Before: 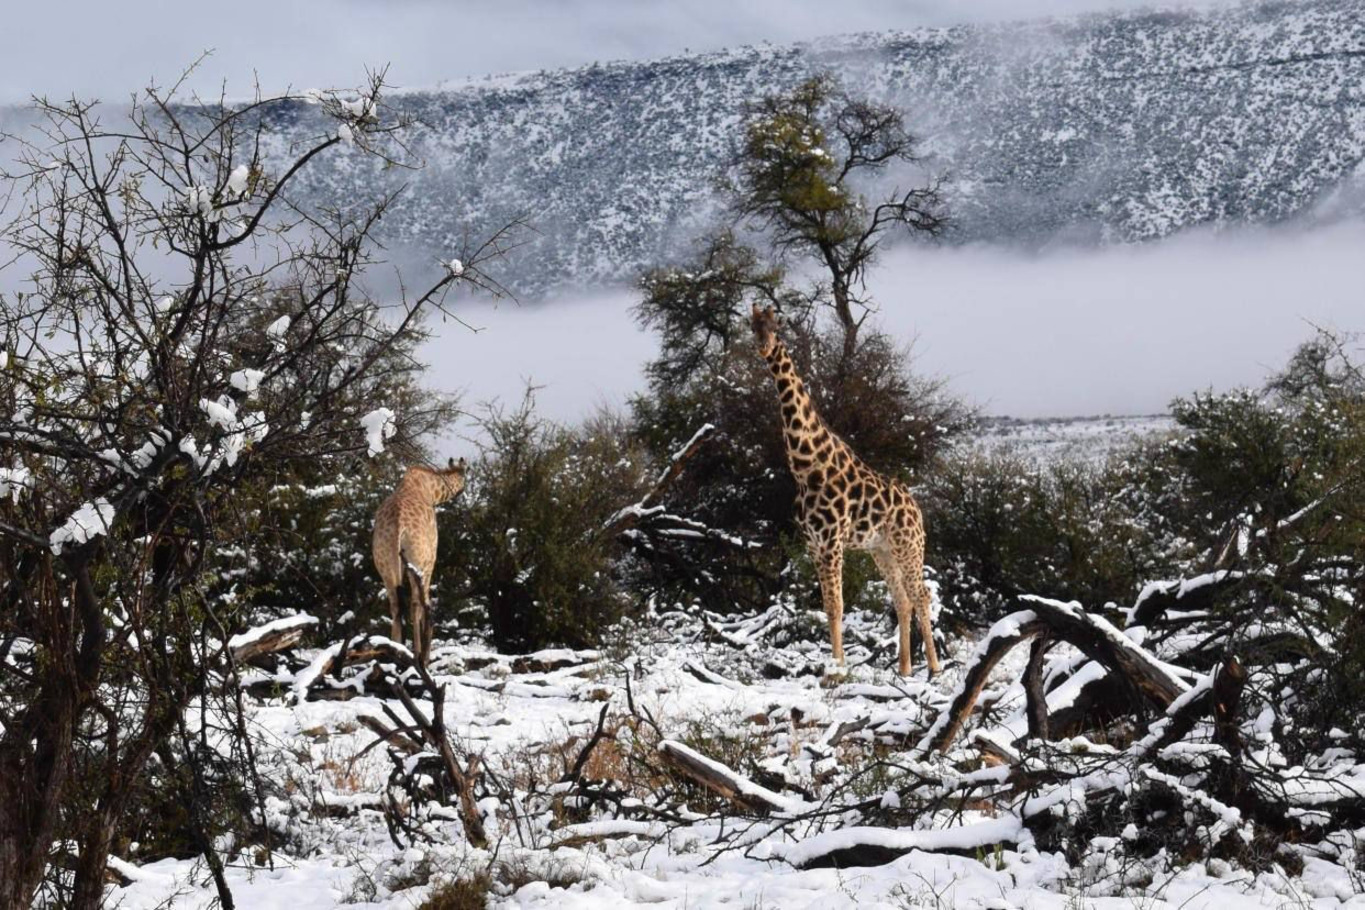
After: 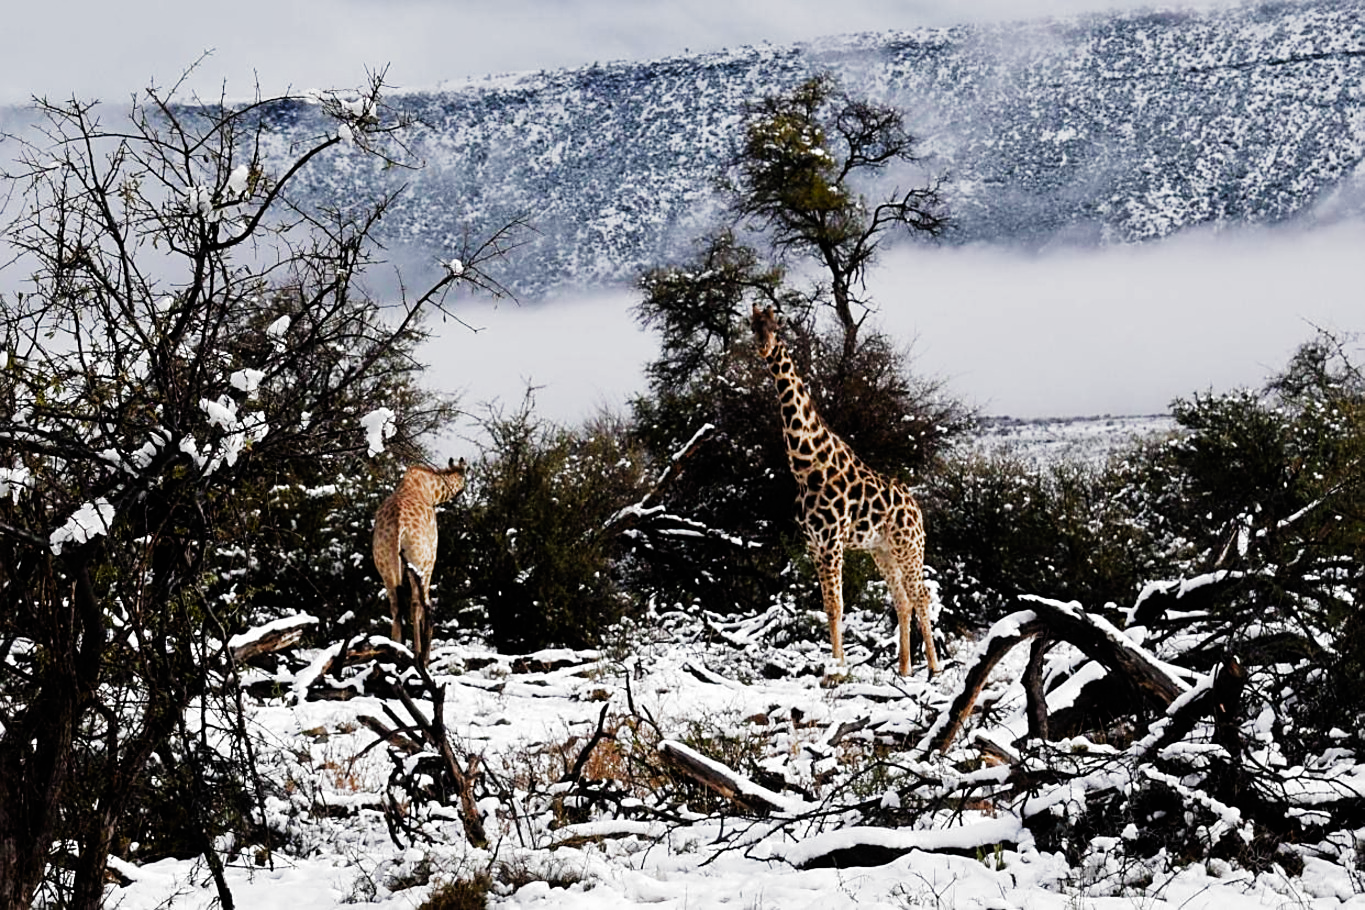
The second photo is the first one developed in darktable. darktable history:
sharpen: radius 1.967
filmic rgb: black relative exposure -6.43 EV, white relative exposure 2.43 EV, threshold 3 EV, hardness 5.27, latitude 0.1%, contrast 1.425, highlights saturation mix 2%, preserve chrominance no, color science v5 (2021), contrast in shadows safe, contrast in highlights safe, enable highlight reconstruction true
